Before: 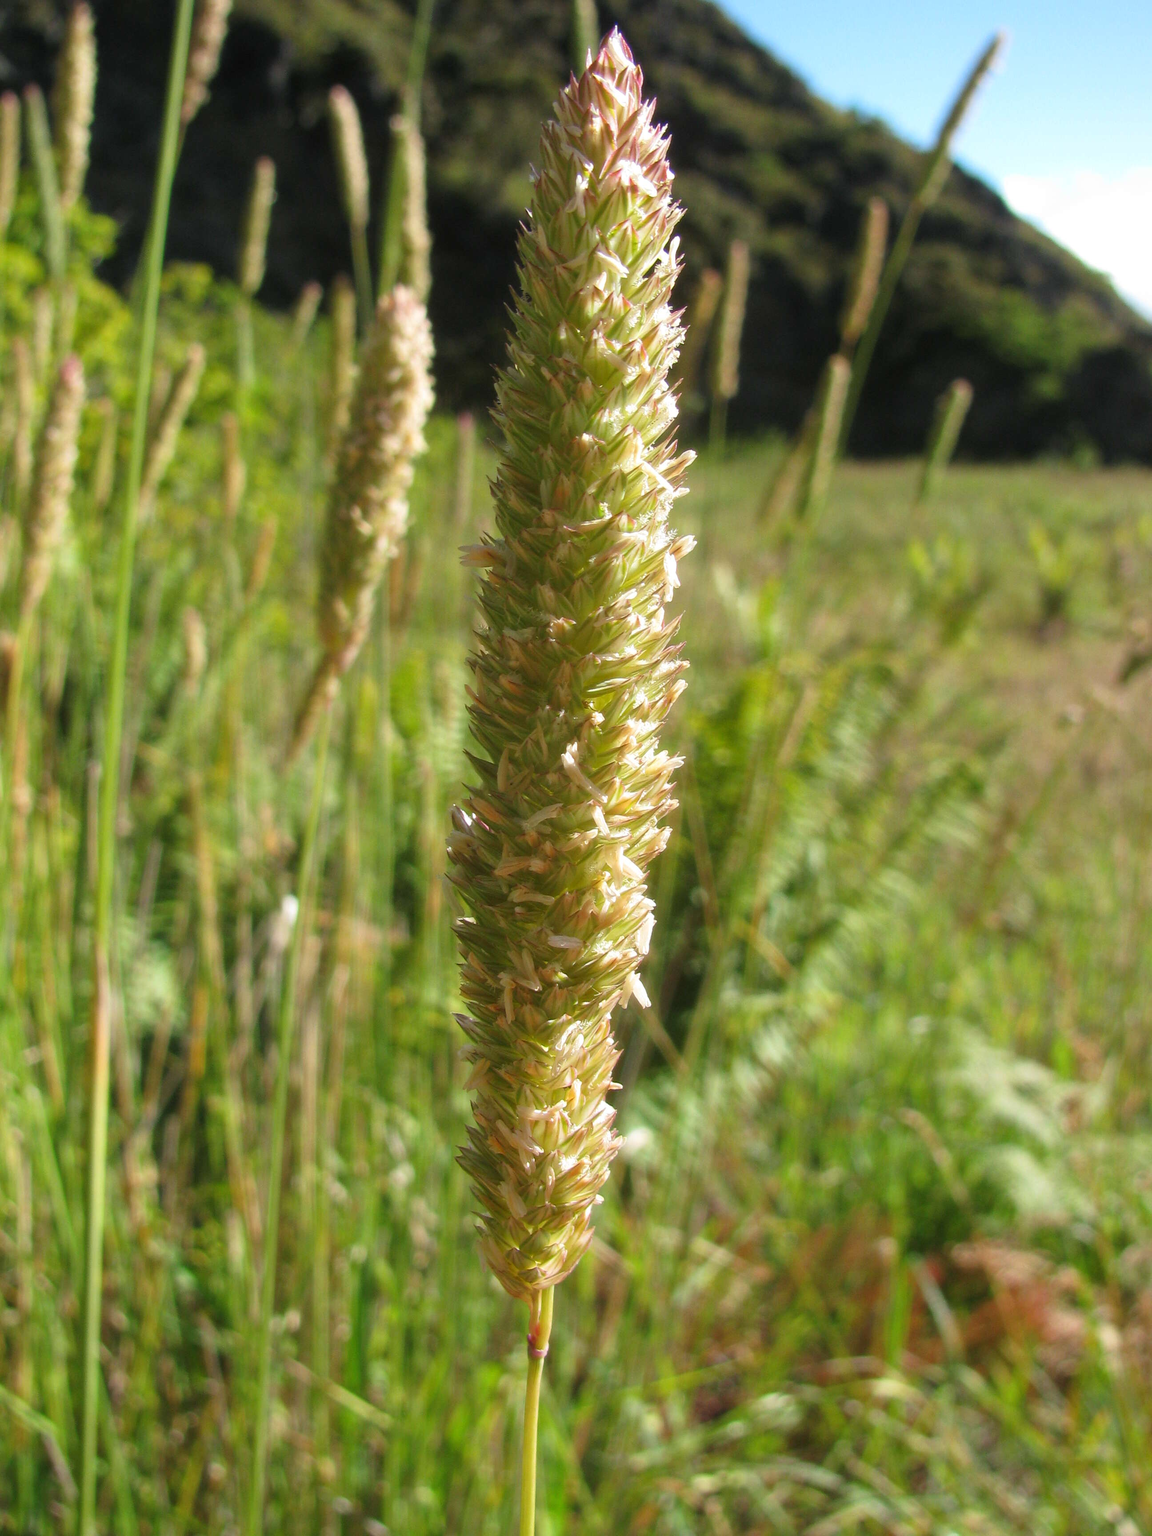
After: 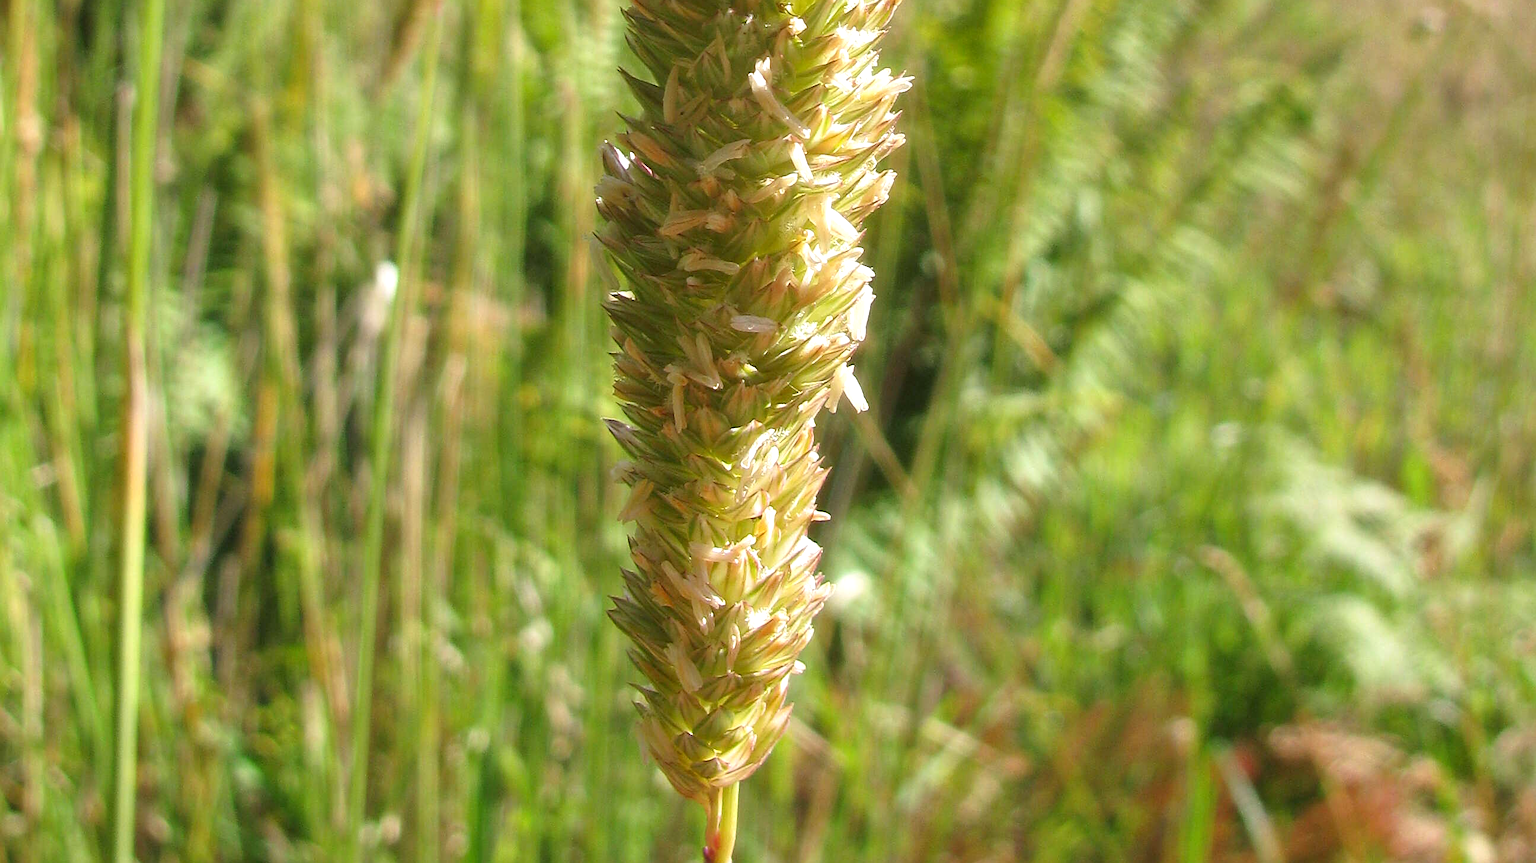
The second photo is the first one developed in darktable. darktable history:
crop: top 45.539%, bottom 12.293%
sharpen: on, module defaults
exposure: black level correction 0.001, exposure 0.297 EV, compensate highlight preservation false
